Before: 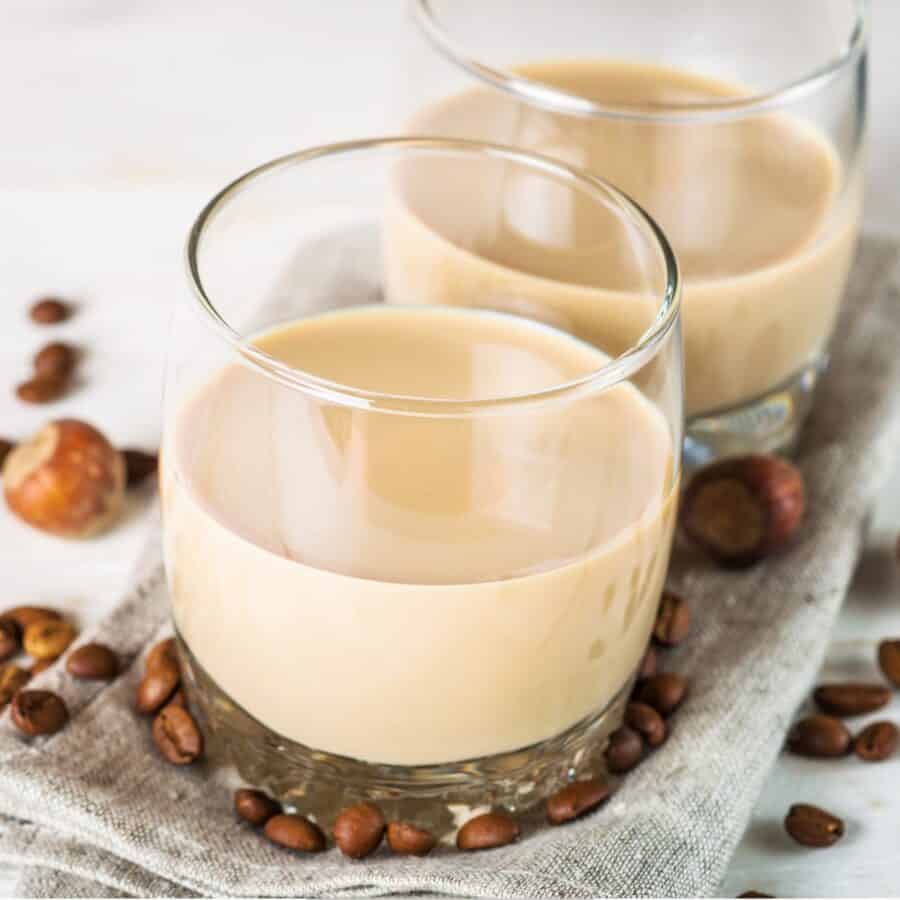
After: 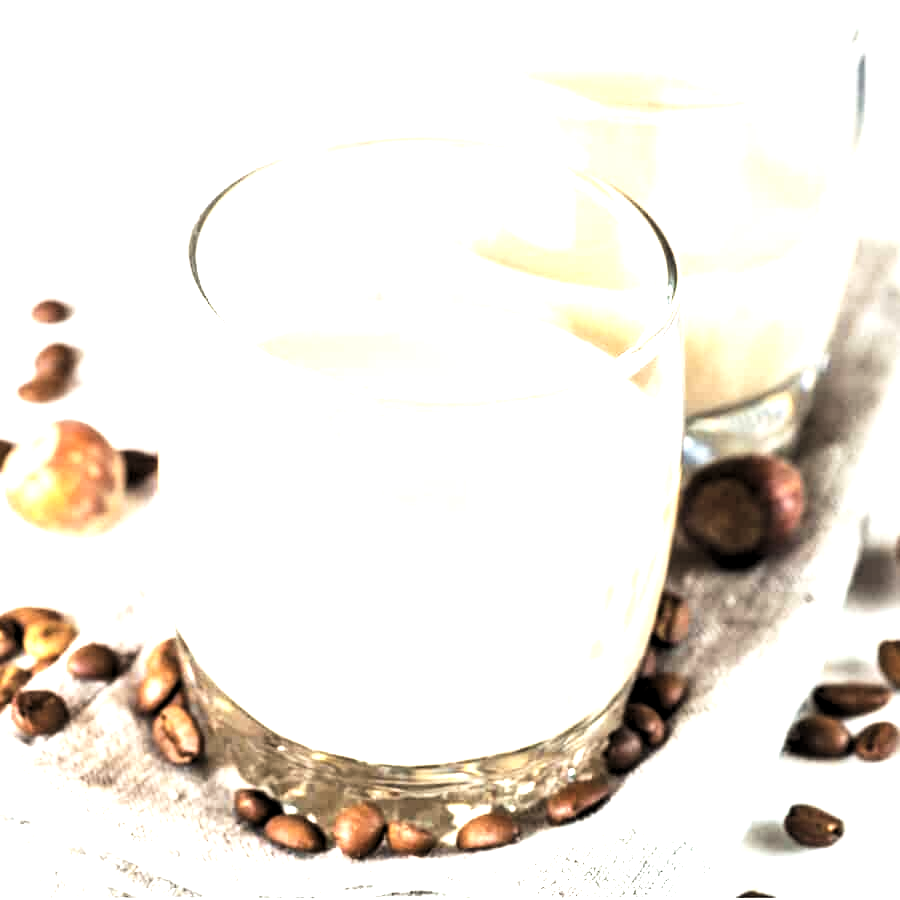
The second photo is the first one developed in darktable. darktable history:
base curve: curves: ch0 [(0, 0) (0.088, 0.125) (0.176, 0.251) (0.354, 0.501) (0.613, 0.749) (1, 0.877)], preserve colors none
graduated density: rotation 5.63°, offset 76.9
levels: levels [0.129, 0.519, 0.867]
contrast brightness saturation: contrast 0.11, saturation -0.17
exposure: black level correction 0, exposure 1.173 EV, compensate exposure bias true, compensate highlight preservation false
